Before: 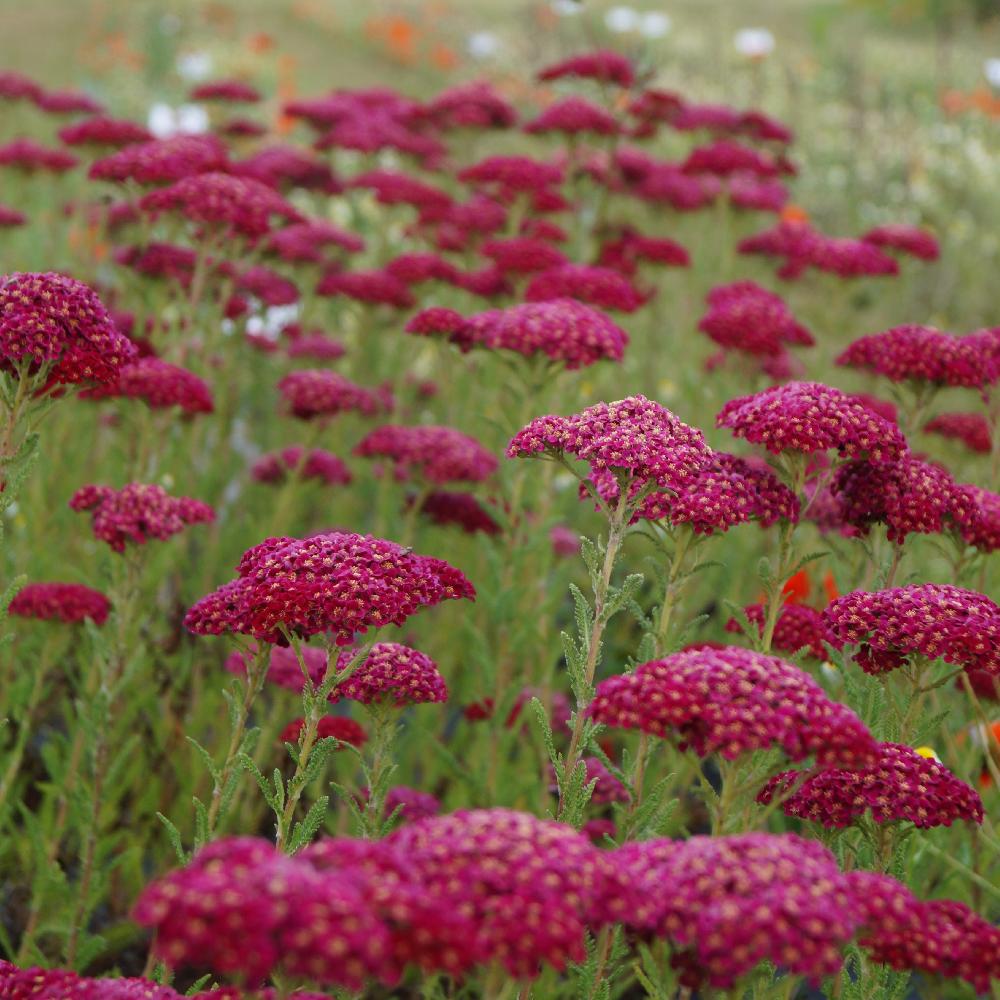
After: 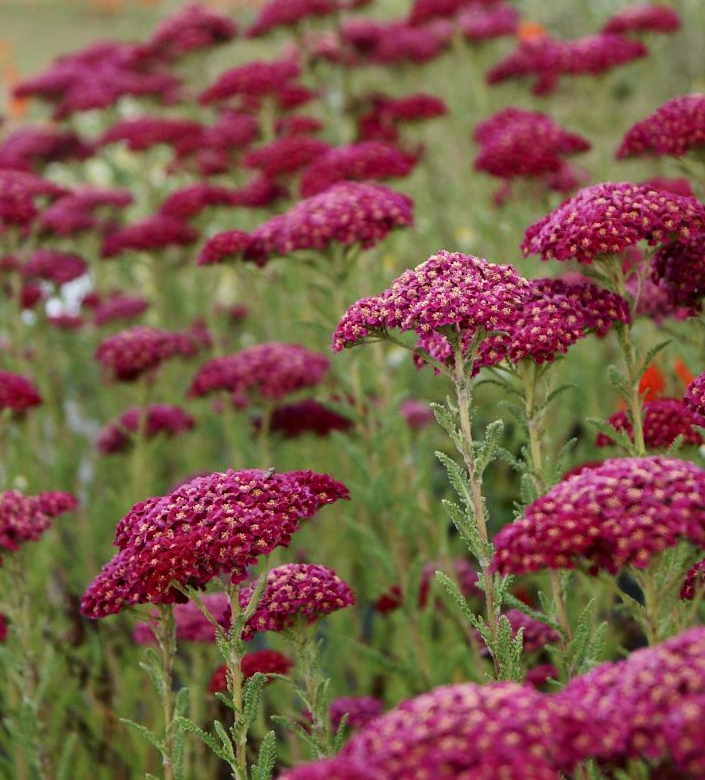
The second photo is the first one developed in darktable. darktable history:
crop and rotate: angle 18.55°, left 6.735%, right 3.977%, bottom 1.158%
contrast brightness saturation: saturation -0.051
local contrast: mode bilateral grid, contrast 20, coarseness 49, detail 144%, midtone range 0.2
